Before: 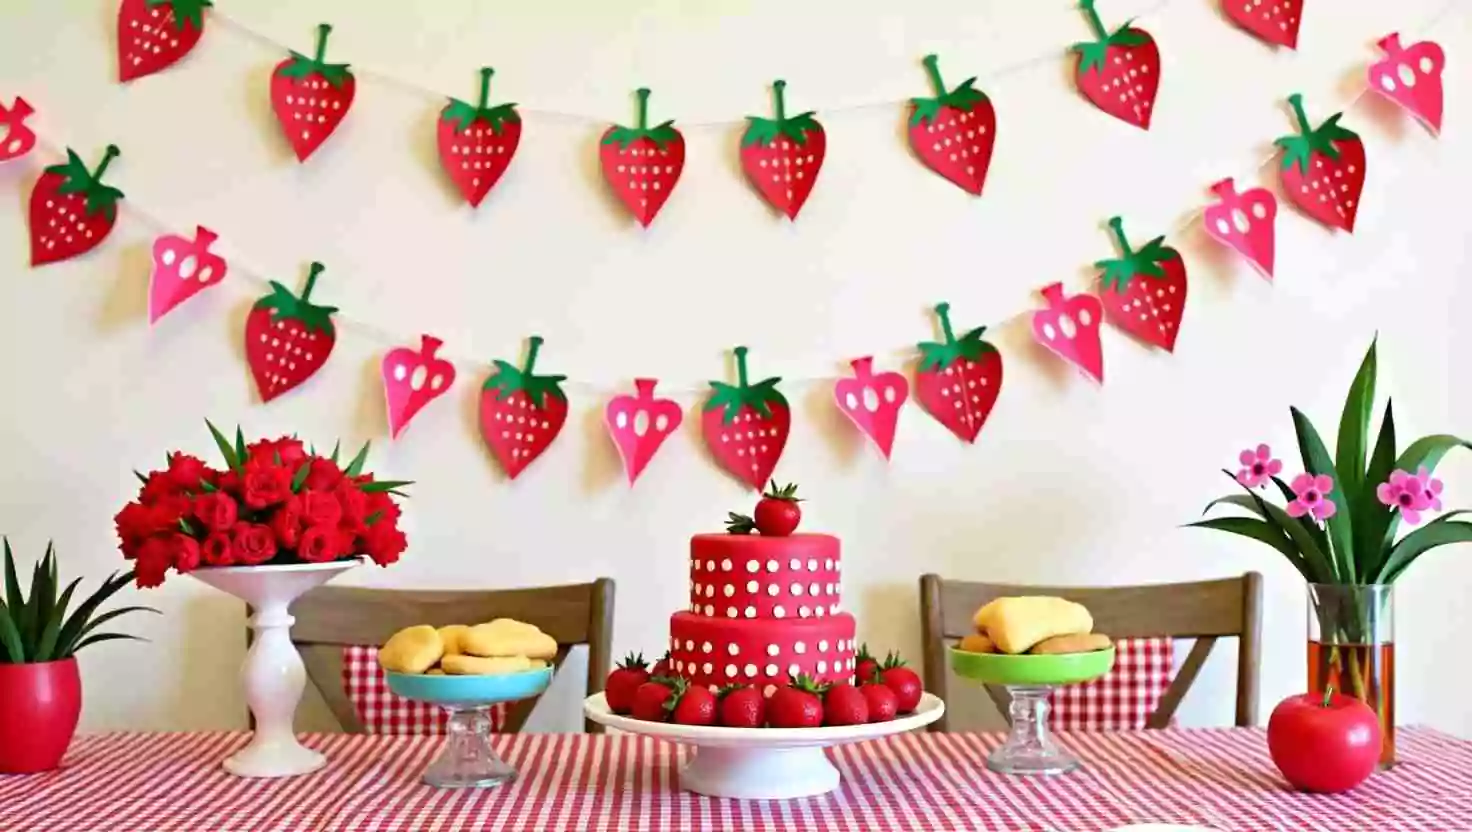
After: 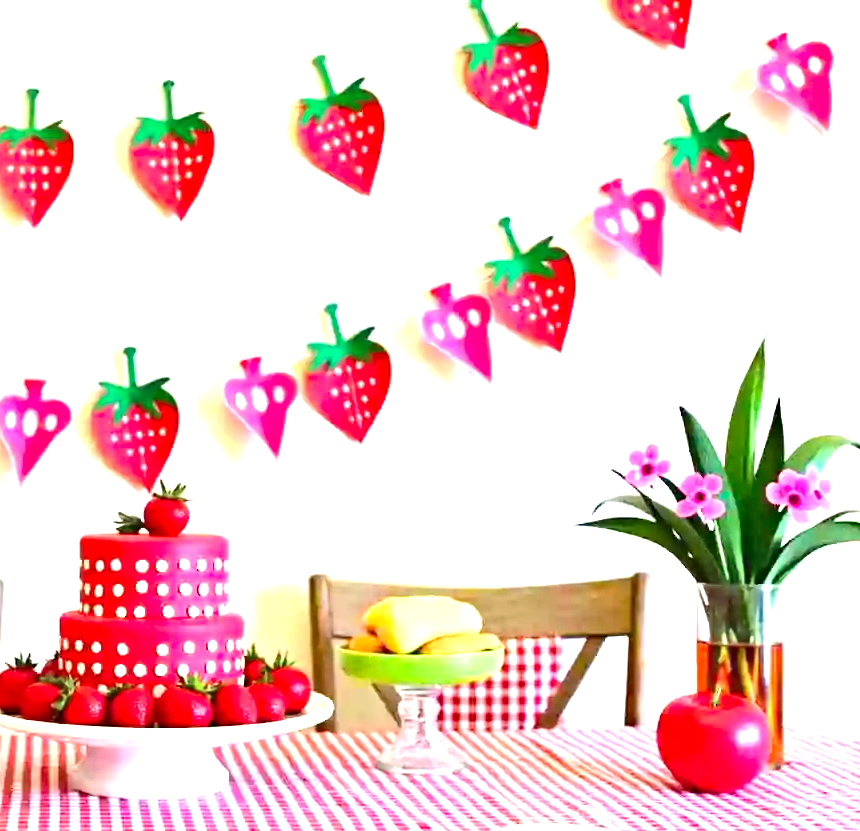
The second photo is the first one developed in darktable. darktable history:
contrast brightness saturation: contrast 0.147, brightness -0.008, saturation 0.104
haze removal: adaptive false
exposure: black level correction -0.001, exposure 1.361 EV, compensate highlight preservation false
crop: left 41.575%
